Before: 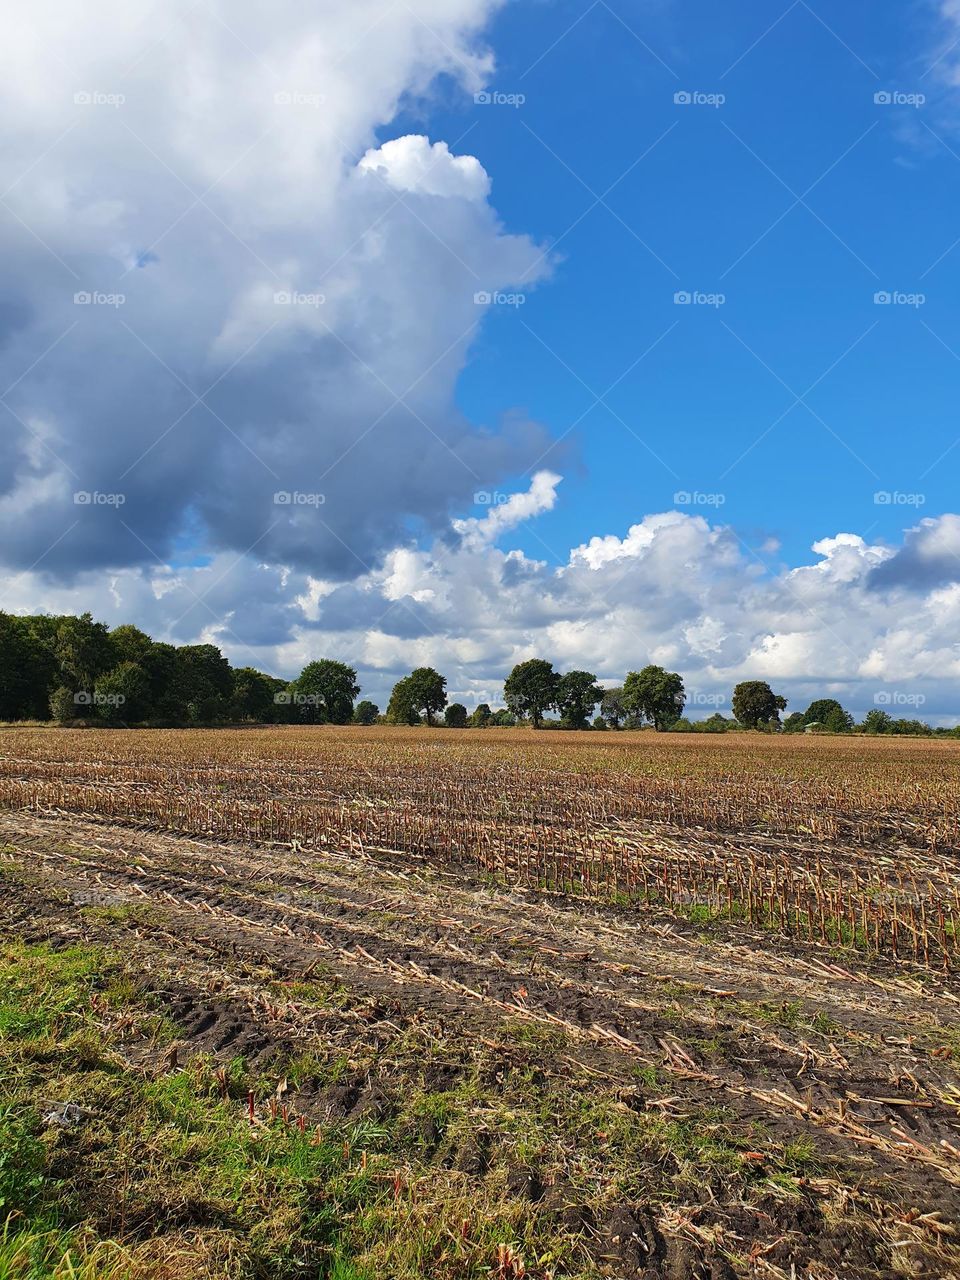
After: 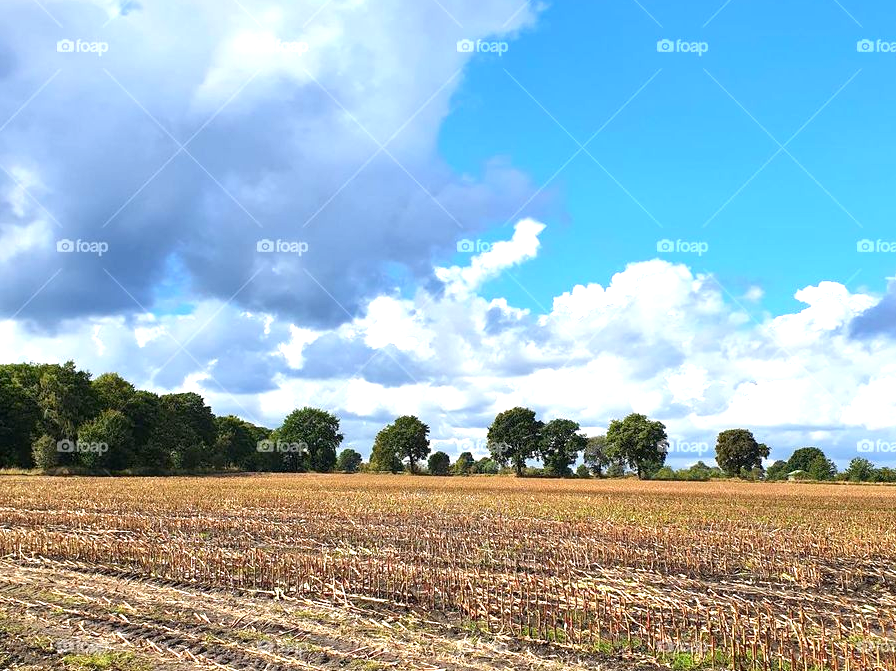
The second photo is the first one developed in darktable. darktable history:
crop: left 1.793%, top 19.729%, right 4.869%, bottom 27.816%
exposure: black level correction 0.002, exposure 1 EV, compensate highlight preservation false
